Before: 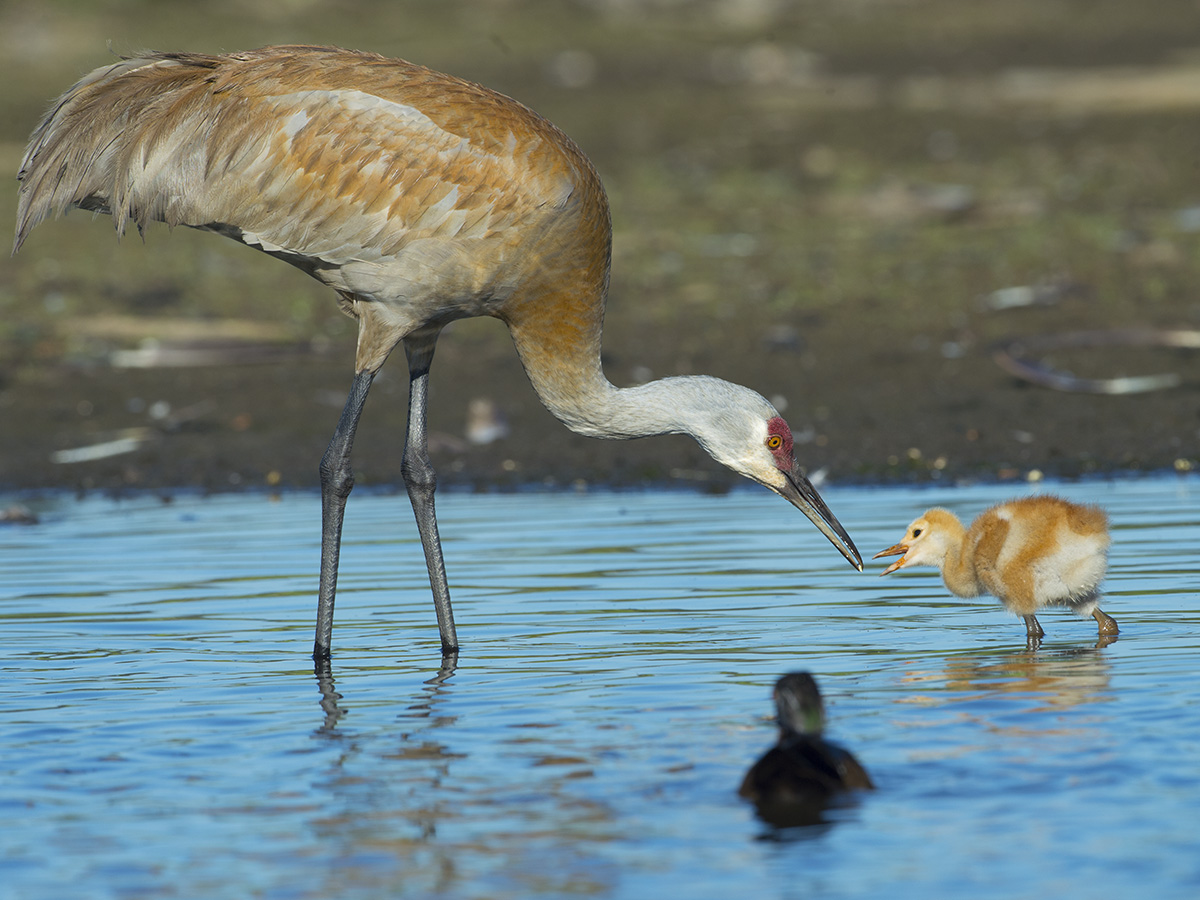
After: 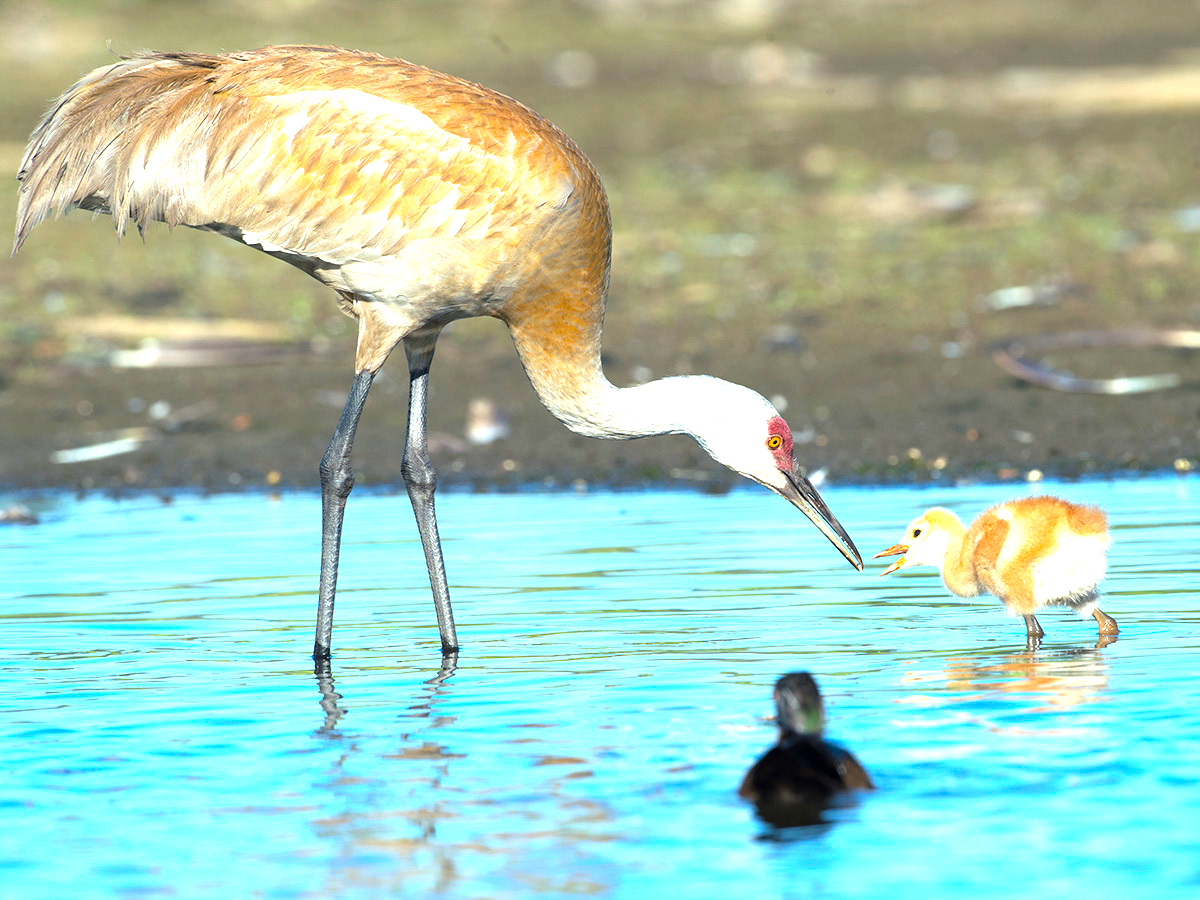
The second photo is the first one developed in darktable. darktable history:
exposure: black level correction 0, exposure 0.894 EV, compensate highlight preservation false
tone equalizer: -8 EV -0.742 EV, -7 EV -0.675 EV, -6 EV -0.561 EV, -5 EV -0.378 EV, -3 EV 0.37 EV, -2 EV 0.6 EV, -1 EV 0.68 EV, +0 EV 0.742 EV
